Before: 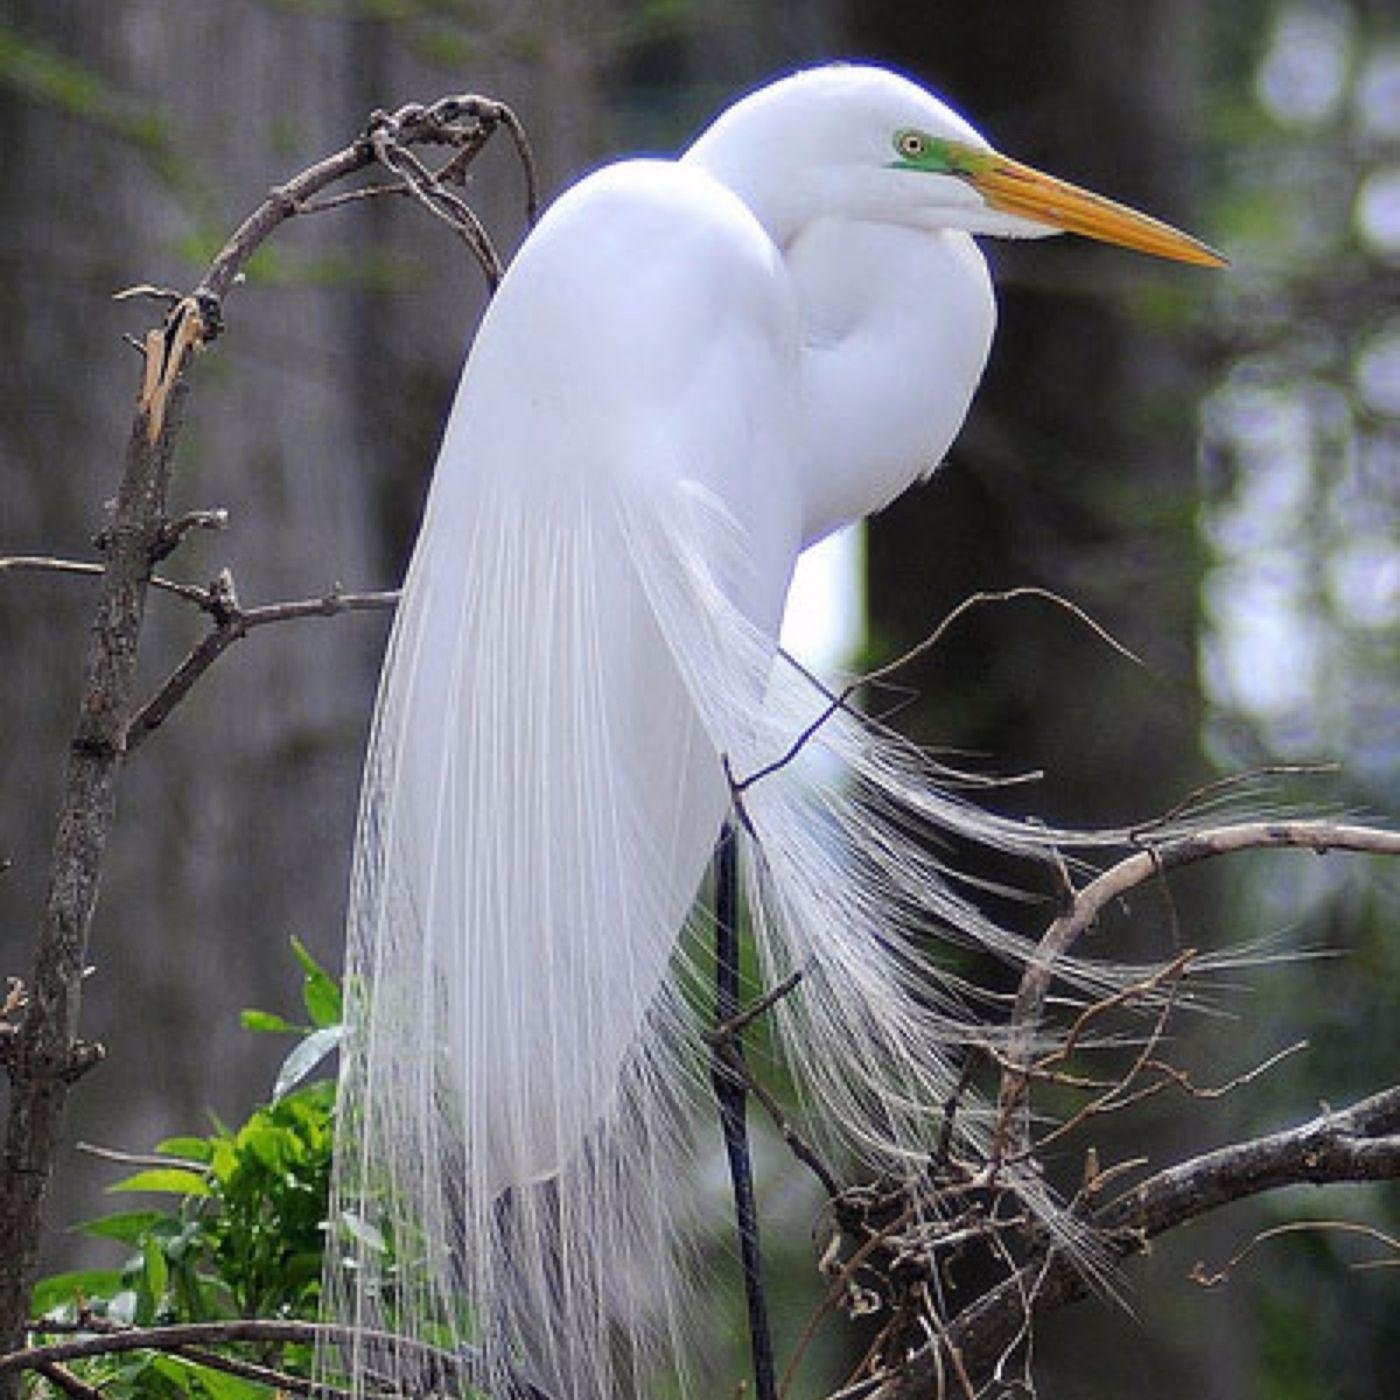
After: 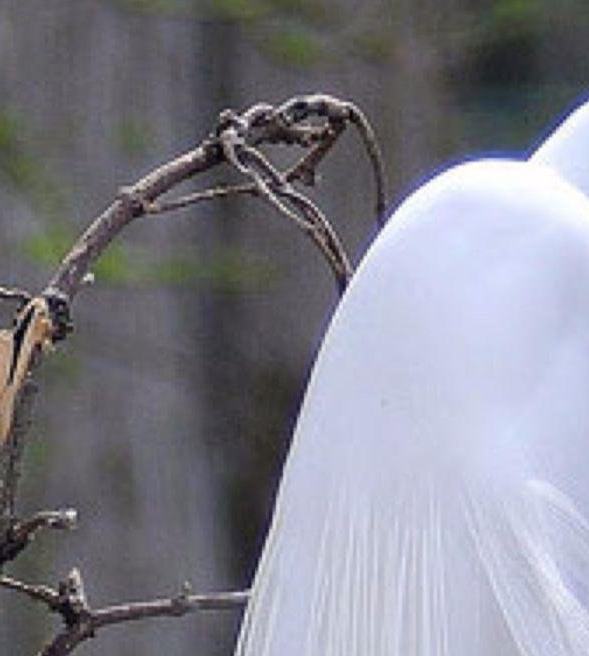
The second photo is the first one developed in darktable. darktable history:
crop and rotate: left 10.829%, top 0.065%, right 47.086%, bottom 53.023%
